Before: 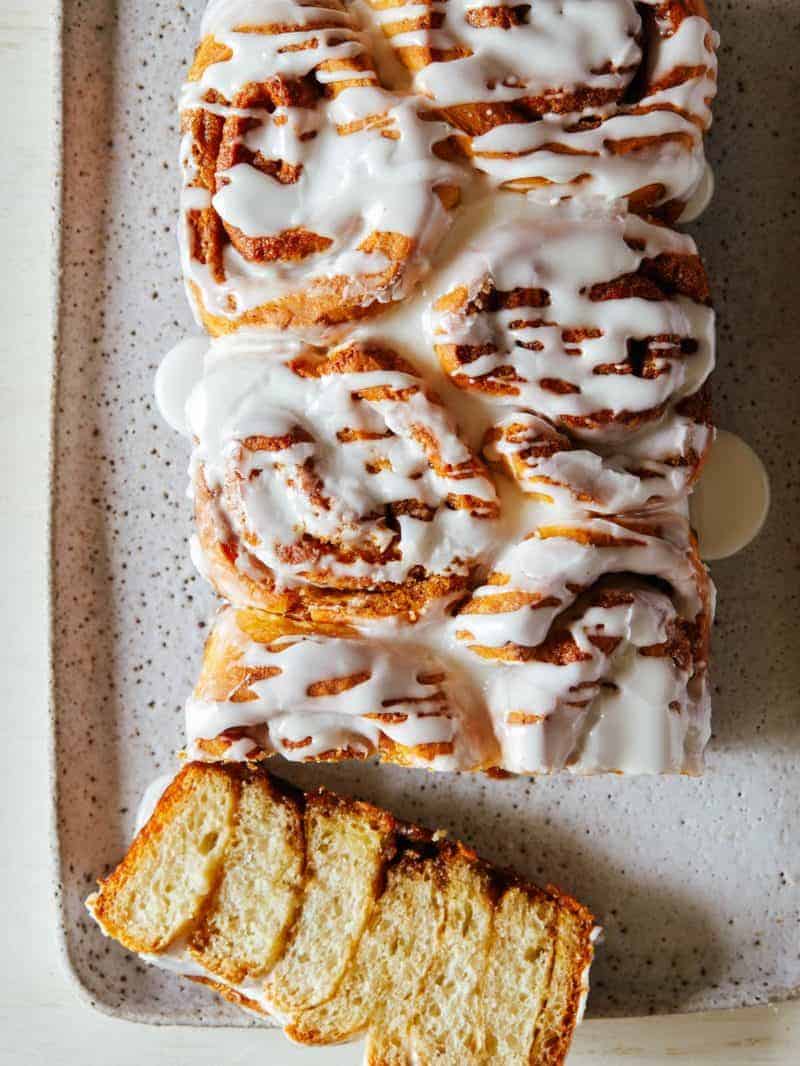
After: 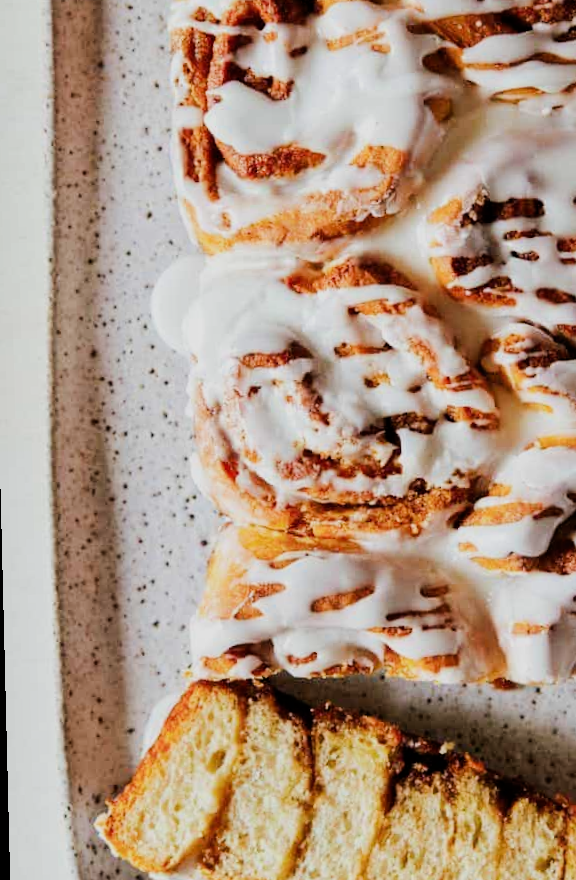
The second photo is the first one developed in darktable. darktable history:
crop: top 5.803%, right 27.864%, bottom 5.804%
rotate and perspective: rotation -1.42°, crop left 0.016, crop right 0.984, crop top 0.035, crop bottom 0.965
tone equalizer: -8 EV -0.417 EV, -7 EV -0.389 EV, -6 EV -0.333 EV, -5 EV -0.222 EV, -3 EV 0.222 EV, -2 EV 0.333 EV, -1 EV 0.389 EV, +0 EV 0.417 EV, edges refinement/feathering 500, mask exposure compensation -1.57 EV, preserve details no
filmic rgb: black relative exposure -7.65 EV, white relative exposure 4.56 EV, hardness 3.61
